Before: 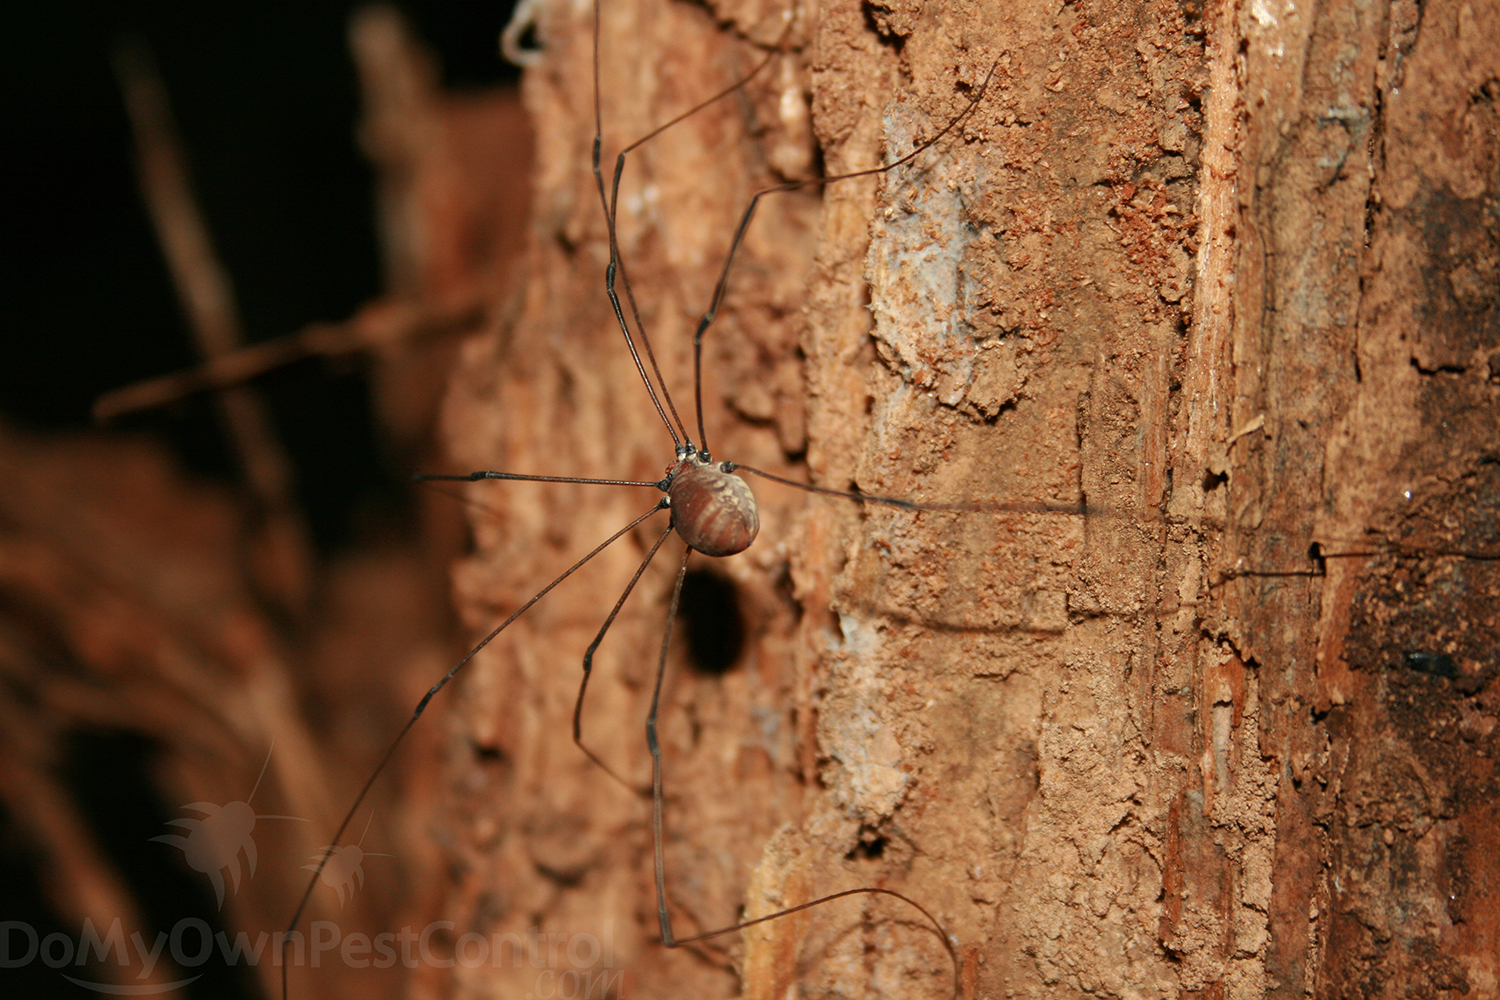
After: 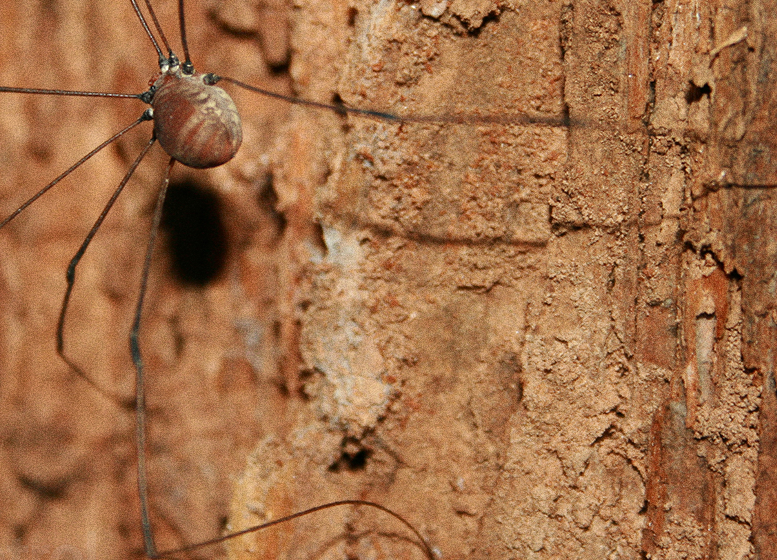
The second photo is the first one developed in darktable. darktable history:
crop: left 34.479%, top 38.822%, right 13.718%, bottom 5.172%
grain: coarseness 0.09 ISO, strength 40%
